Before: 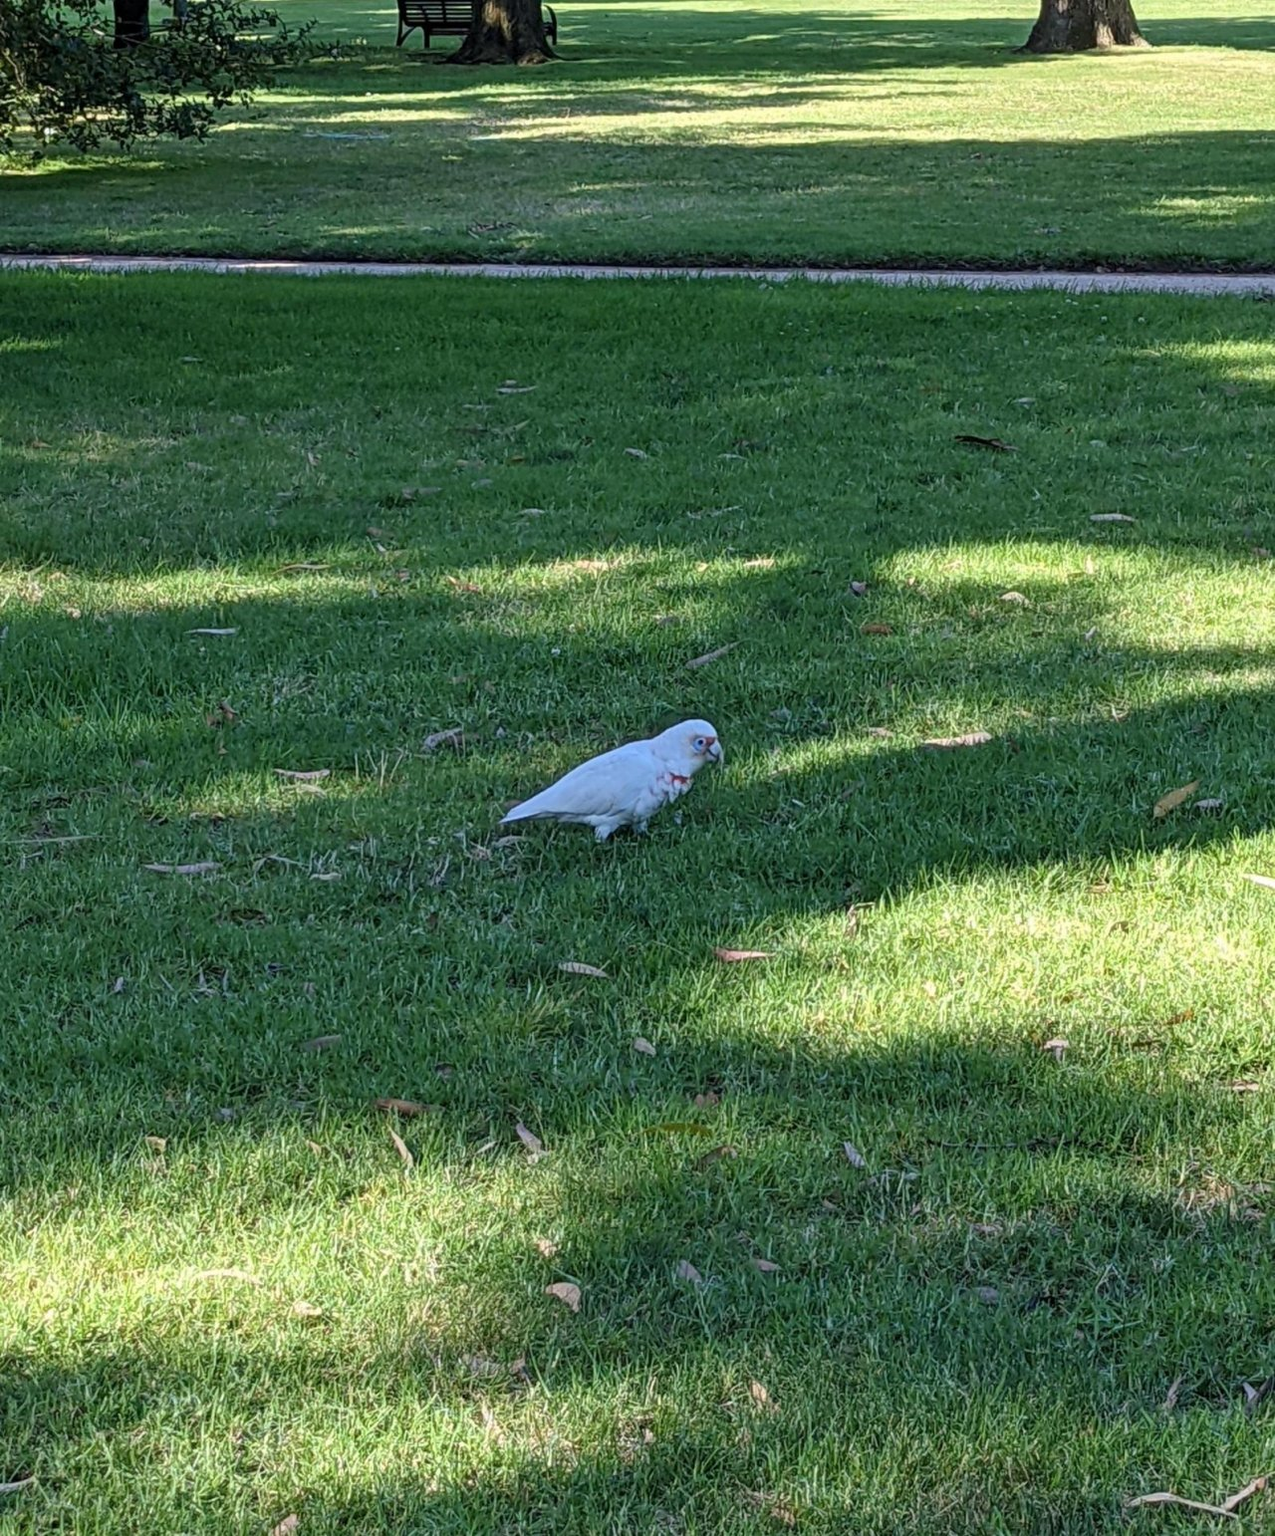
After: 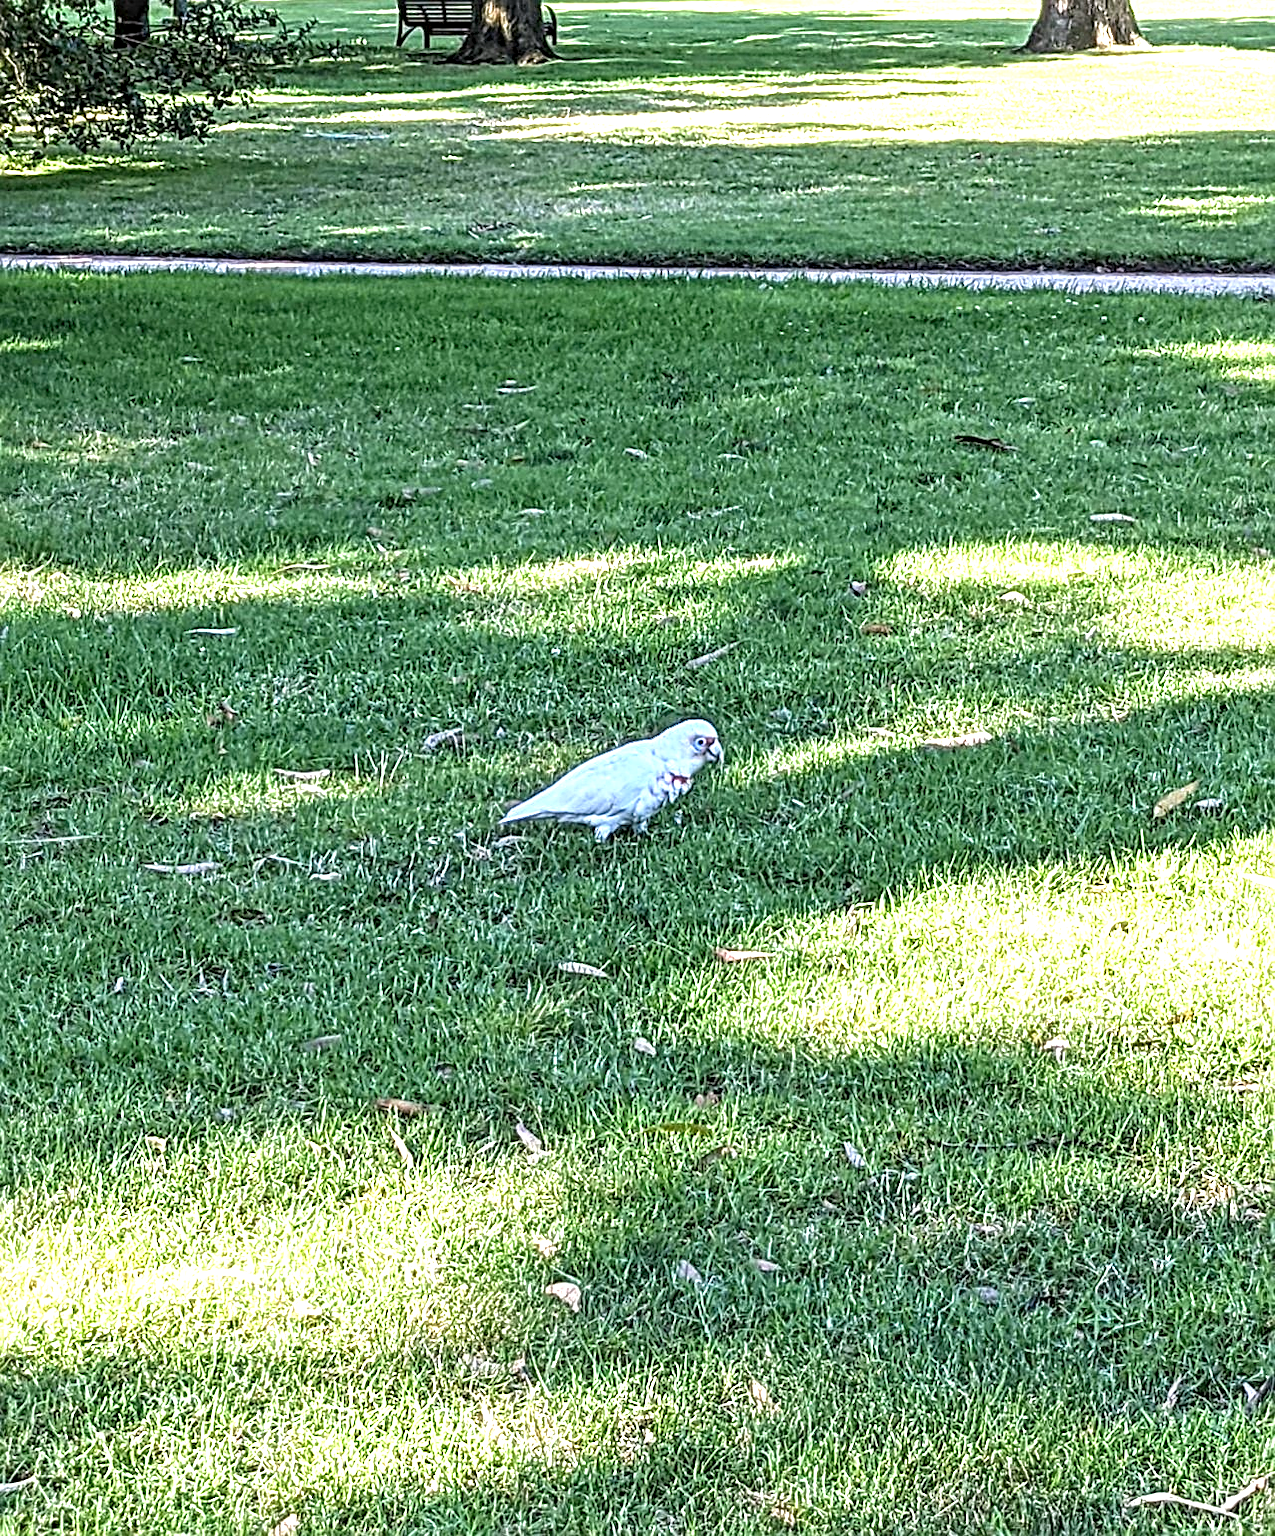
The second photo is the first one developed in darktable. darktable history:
exposure: black level correction 0, exposure 1.35 EV, compensate exposure bias true, compensate highlight preservation false
color correction: highlights a* 3.12, highlights b* -1.55, shadows a* -0.101, shadows b* 2.52, saturation 0.98
contrast equalizer: y [[0.5, 0.501, 0.525, 0.597, 0.58, 0.514], [0.5 ×6], [0.5 ×6], [0 ×6], [0 ×6]]
local contrast: on, module defaults
sharpen: on, module defaults
